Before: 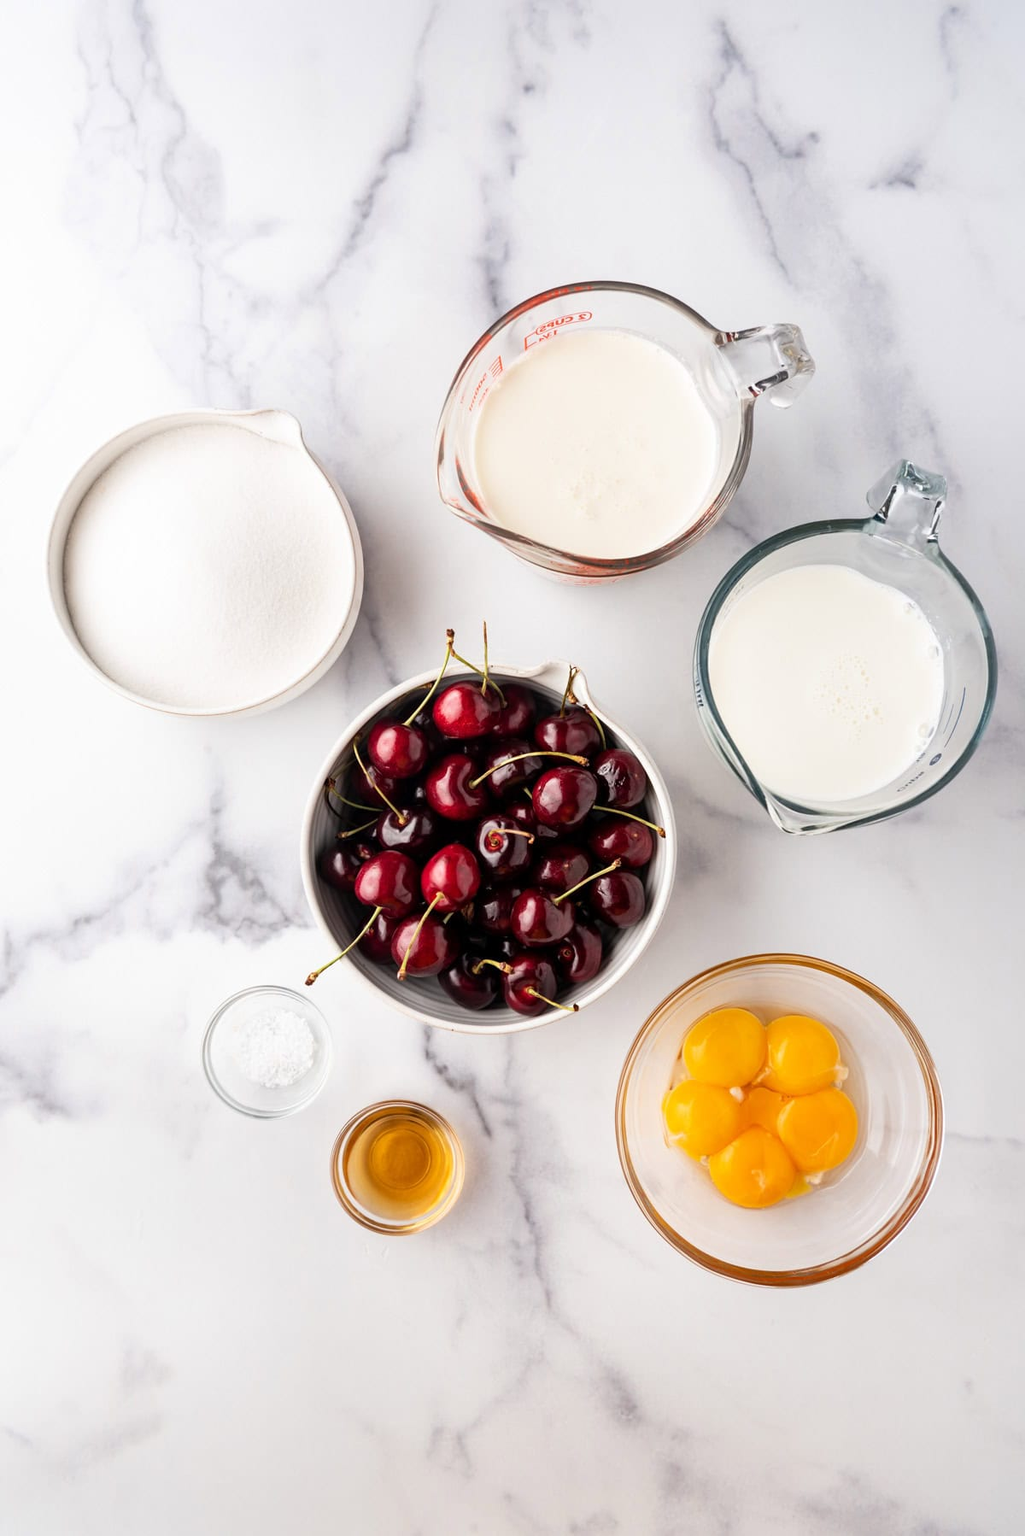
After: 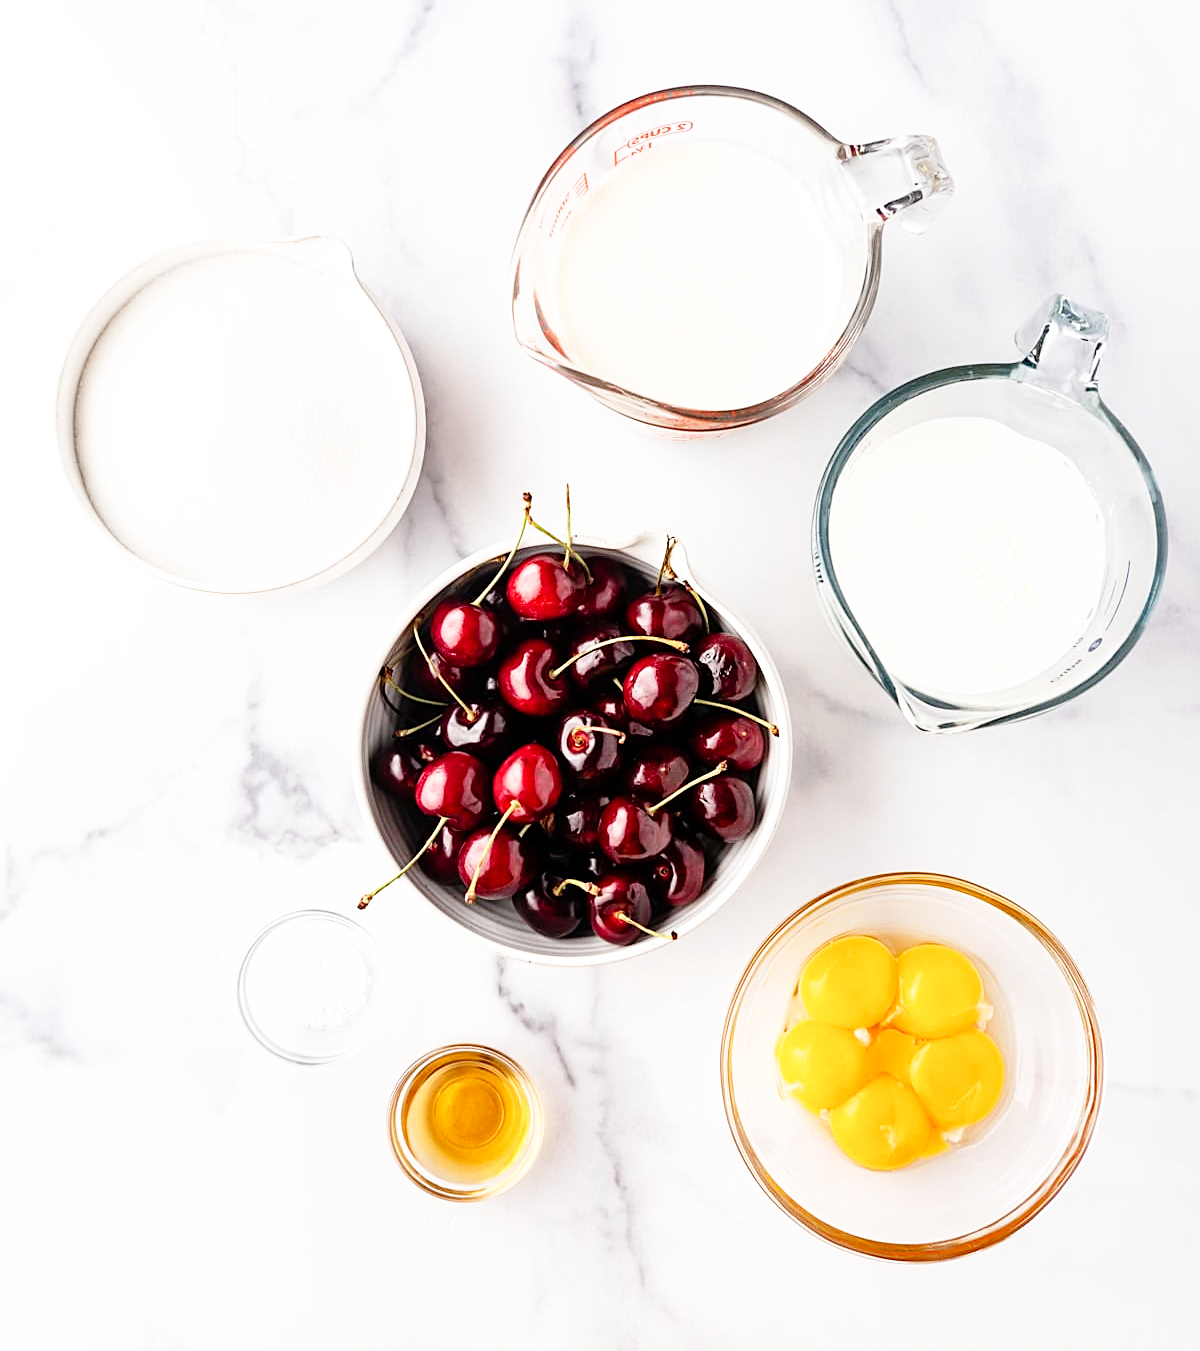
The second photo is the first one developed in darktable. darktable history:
crop: top 13.619%, bottom 11.201%
sharpen: on, module defaults
base curve: curves: ch0 [(0, 0) (0.008, 0.007) (0.022, 0.029) (0.048, 0.089) (0.092, 0.197) (0.191, 0.399) (0.275, 0.534) (0.357, 0.65) (0.477, 0.78) (0.542, 0.833) (0.799, 0.973) (1, 1)], preserve colors none
